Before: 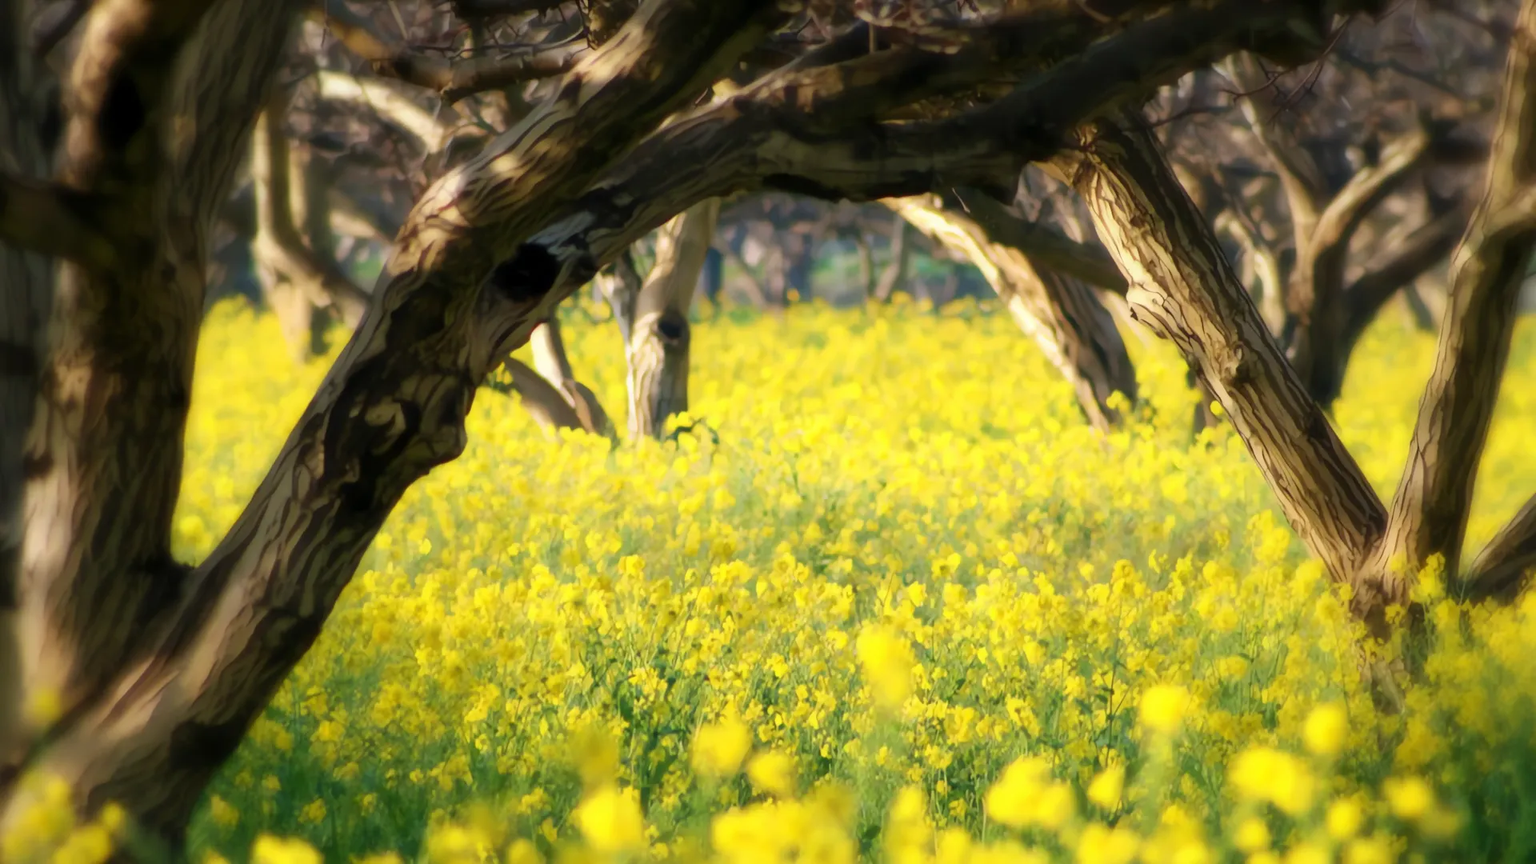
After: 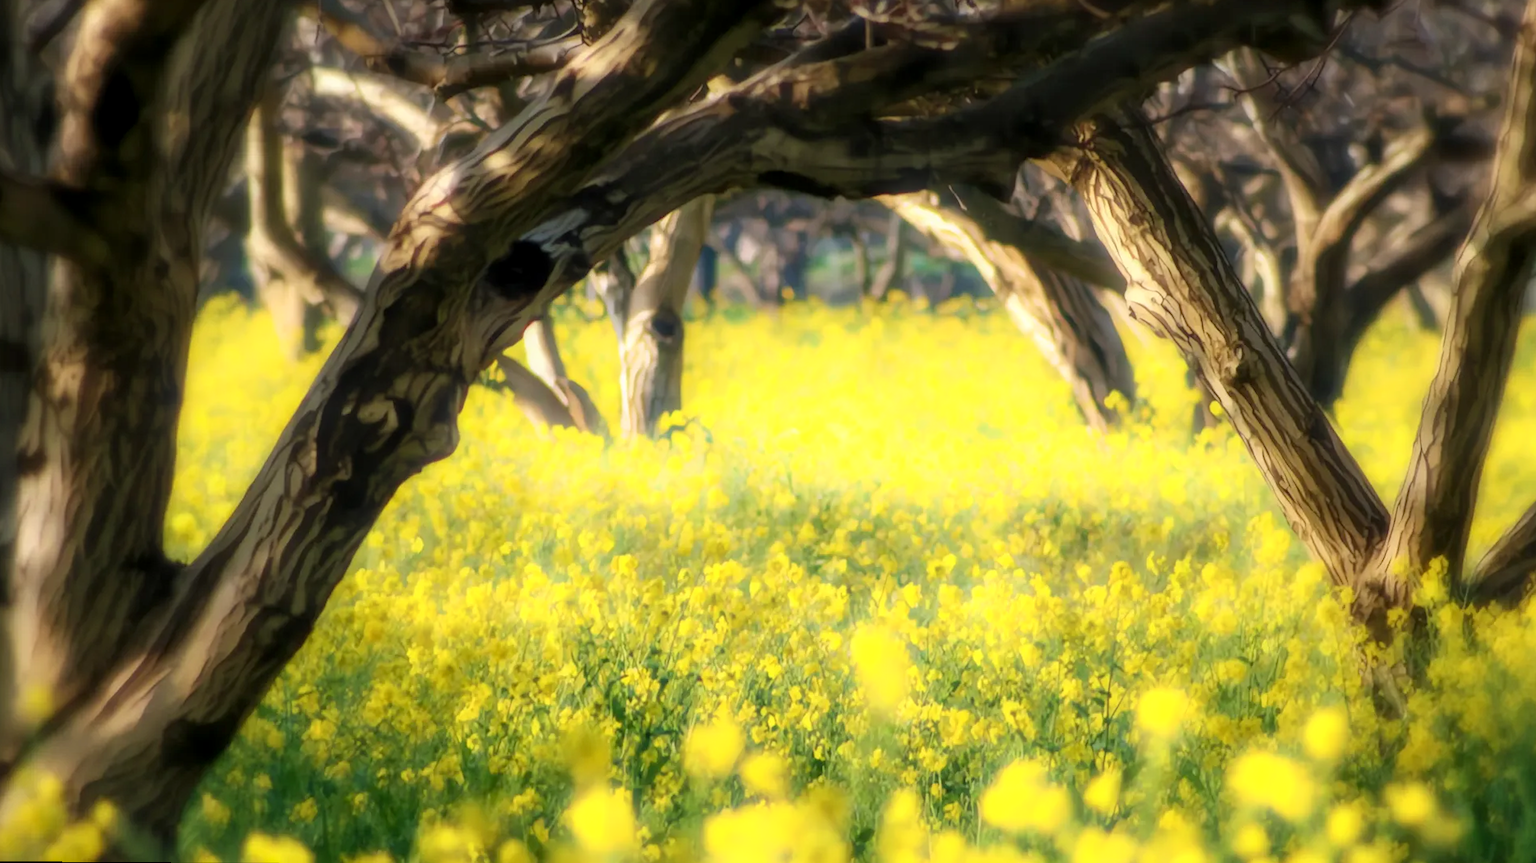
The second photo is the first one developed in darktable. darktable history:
color balance: mode lift, gamma, gain (sRGB)
bloom: size 5%, threshold 95%, strength 15%
exposure: compensate highlight preservation false
local contrast: on, module defaults
rotate and perspective: rotation 0.192°, lens shift (horizontal) -0.015, crop left 0.005, crop right 0.996, crop top 0.006, crop bottom 0.99
